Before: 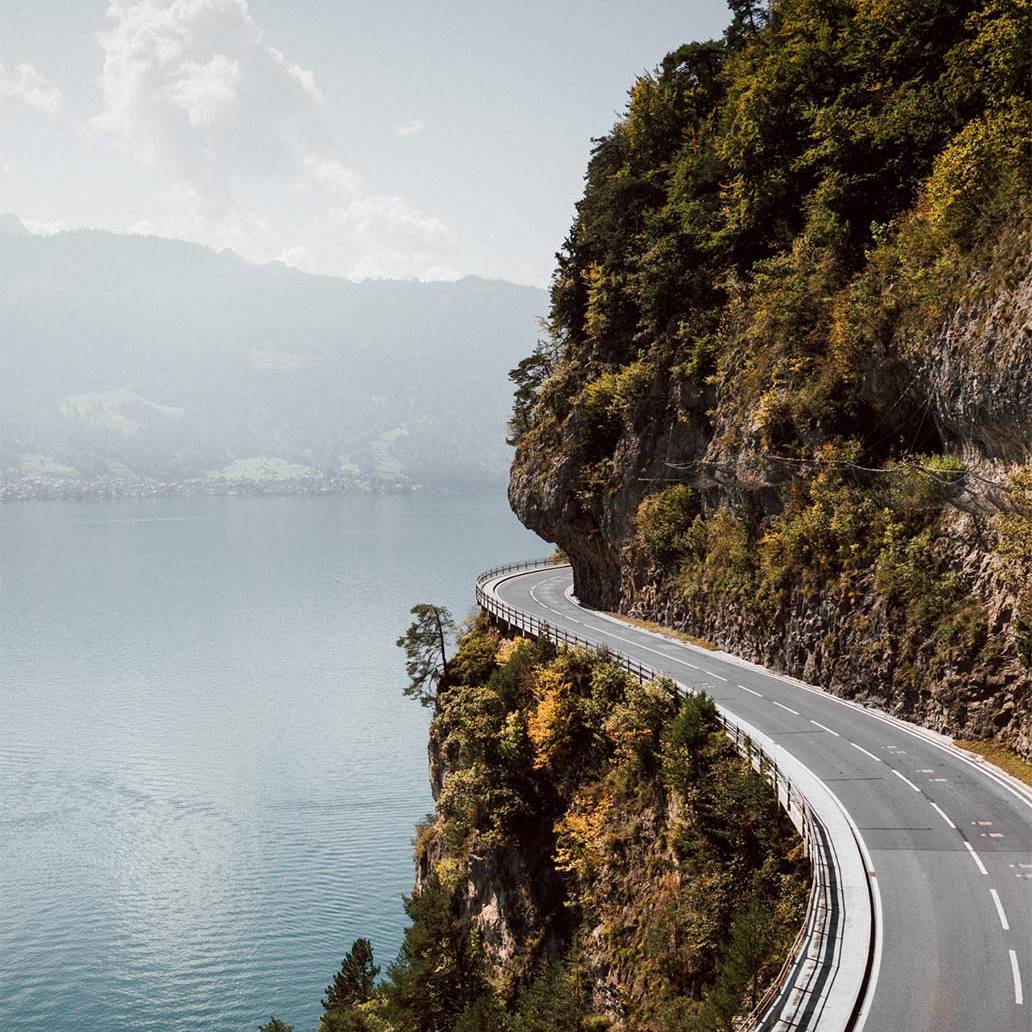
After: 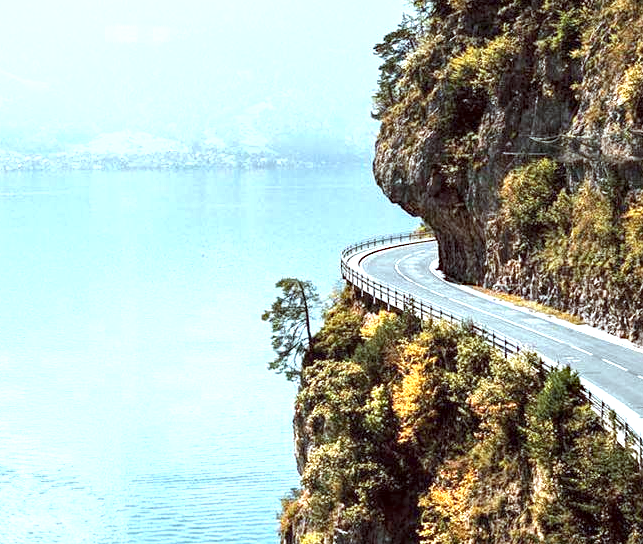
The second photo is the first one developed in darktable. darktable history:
haze removal: compatibility mode true, adaptive false
exposure: black level correction 0, exposure 1.103 EV, compensate highlight preservation false
contrast brightness saturation: contrast 0.096, brightness 0.04, saturation 0.088
tone equalizer: edges refinement/feathering 500, mask exposure compensation -1.57 EV, preserve details no
color correction: highlights a* -10.33, highlights b* -10.55
crop: left 13.158%, top 31.594%, right 24.452%, bottom 15.692%
local contrast: highlights 91%, shadows 88%, detail 160%, midtone range 0.2
